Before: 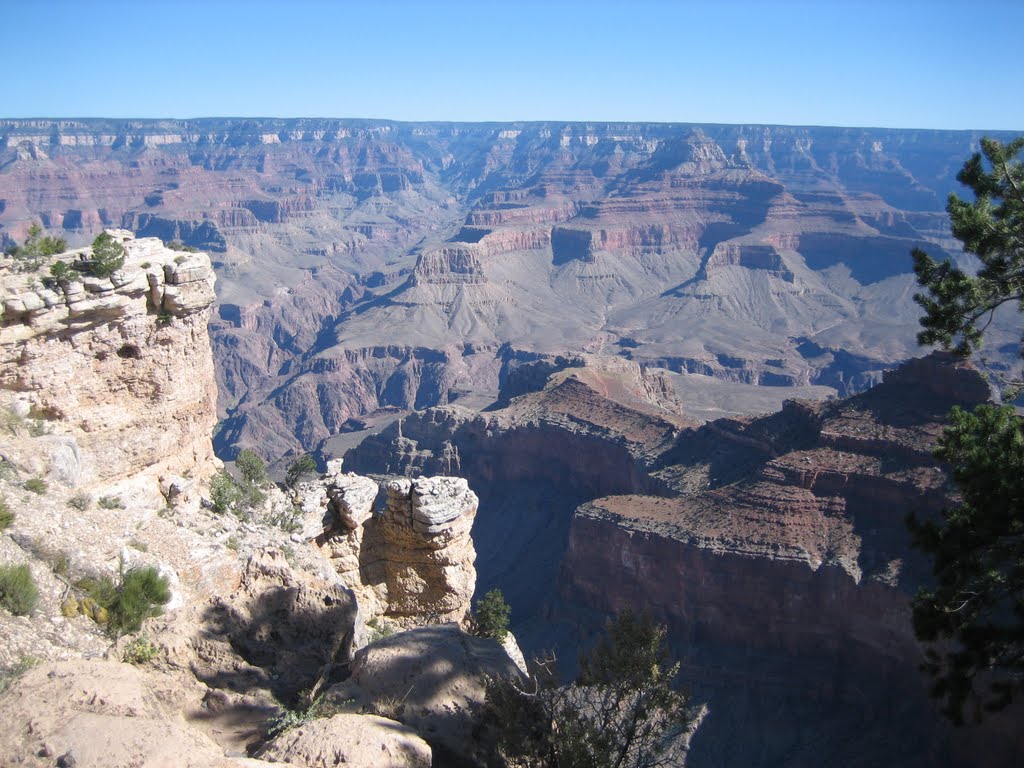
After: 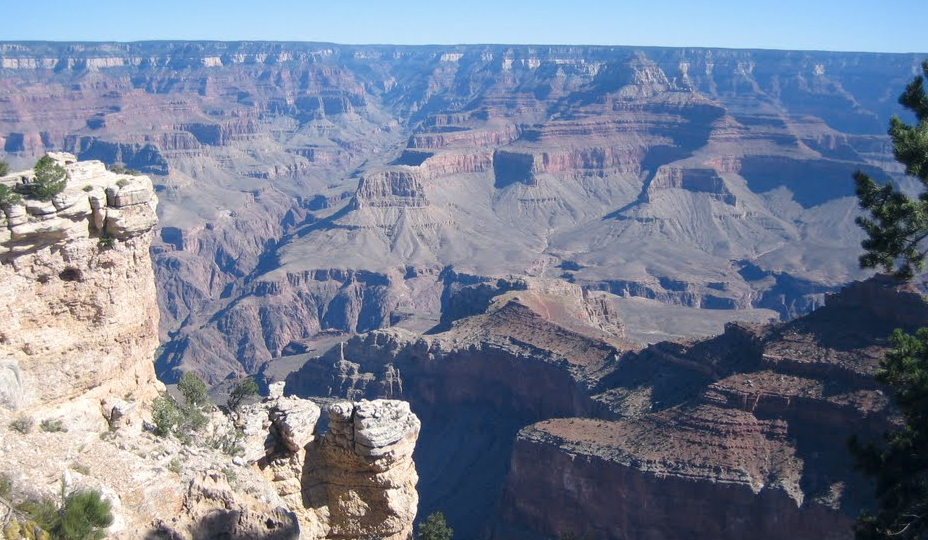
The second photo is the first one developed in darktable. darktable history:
color correction: highlights a* 0.504, highlights b* 2.71, shadows a* -0.834, shadows b* -4.73
crop: left 5.667%, top 10.151%, right 3.655%, bottom 19.474%
